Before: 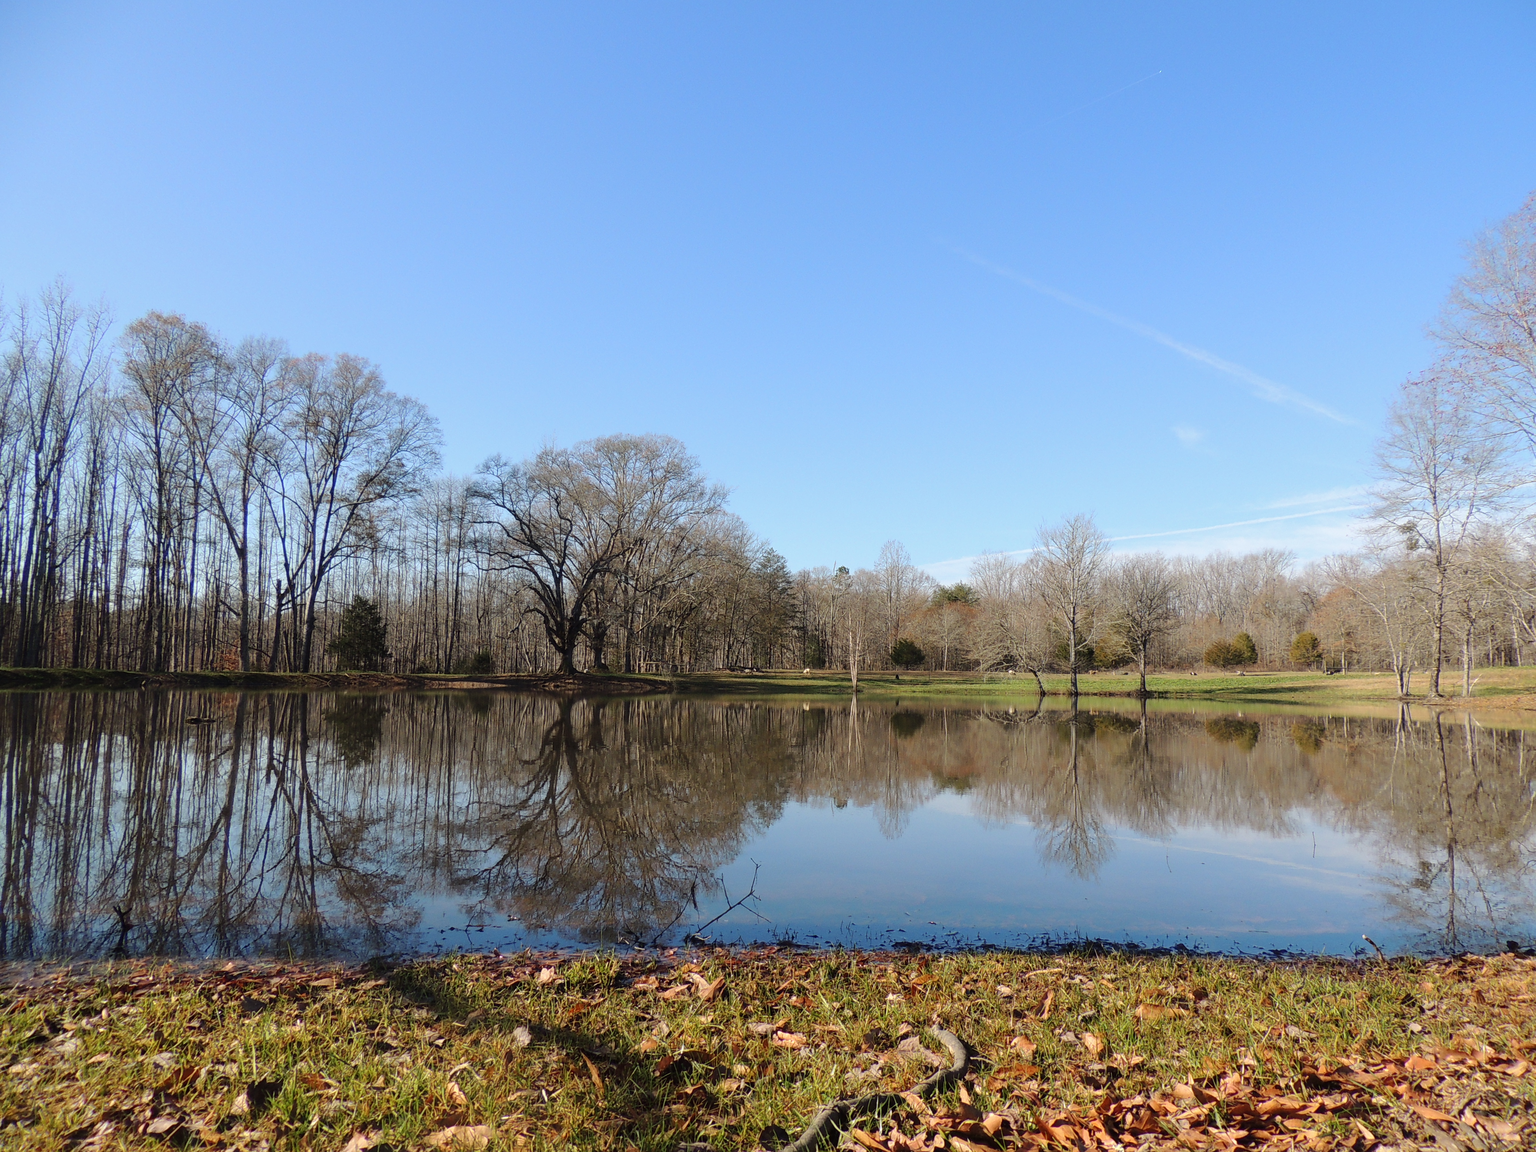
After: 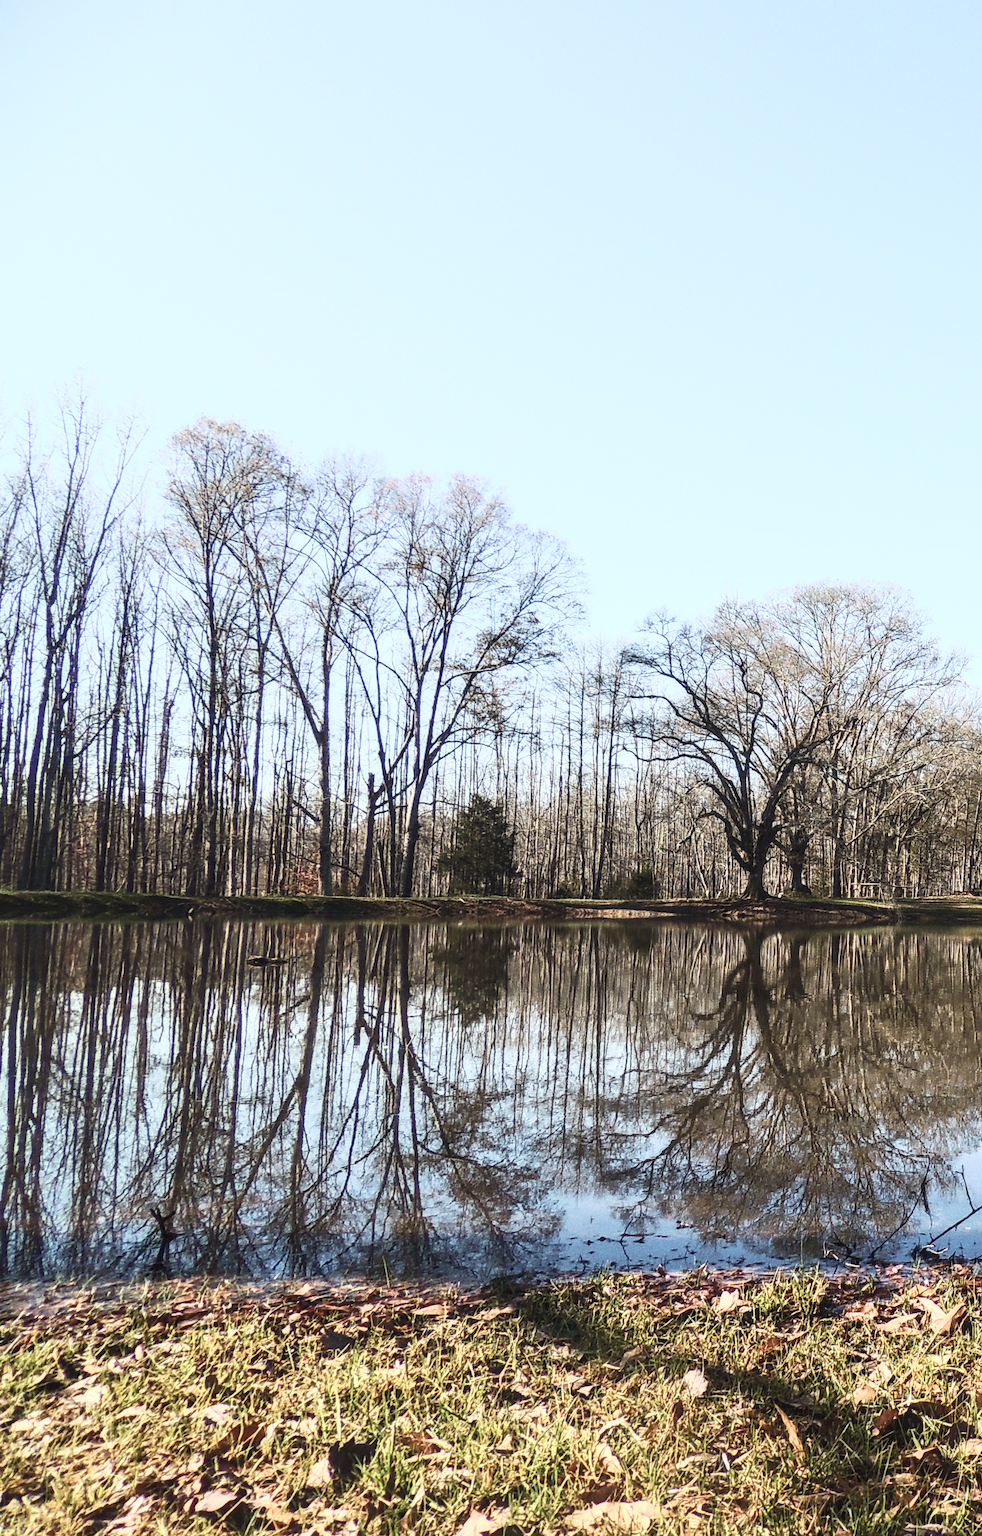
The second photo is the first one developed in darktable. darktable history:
contrast brightness saturation: contrast 0.558, brightness 0.567, saturation -0.338
local contrast: on, module defaults
crop and rotate: left 0.048%, top 0%, right 51.979%
velvia: strength 44.86%
